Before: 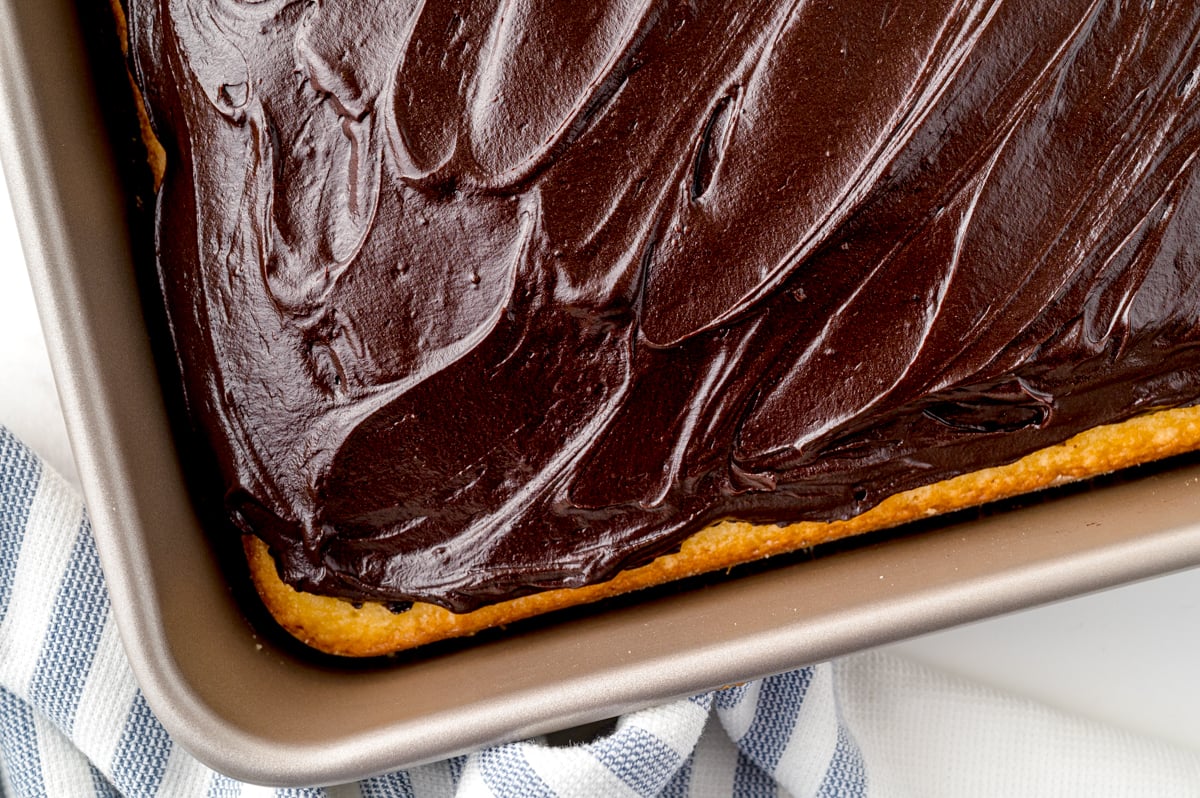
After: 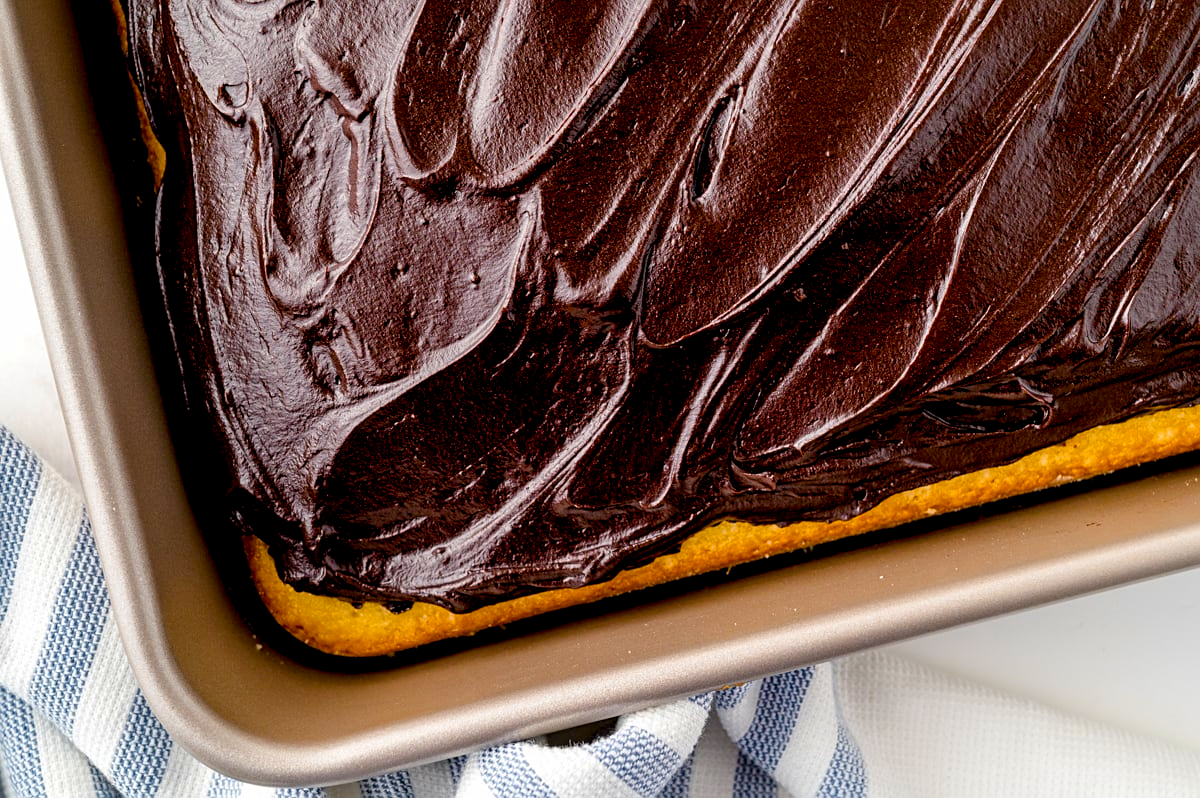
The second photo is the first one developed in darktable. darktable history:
sharpen: amount 0.214
color balance rgb: global offset › luminance -0.467%, perceptual saturation grading › global saturation 10.055%, global vibrance 34.901%
